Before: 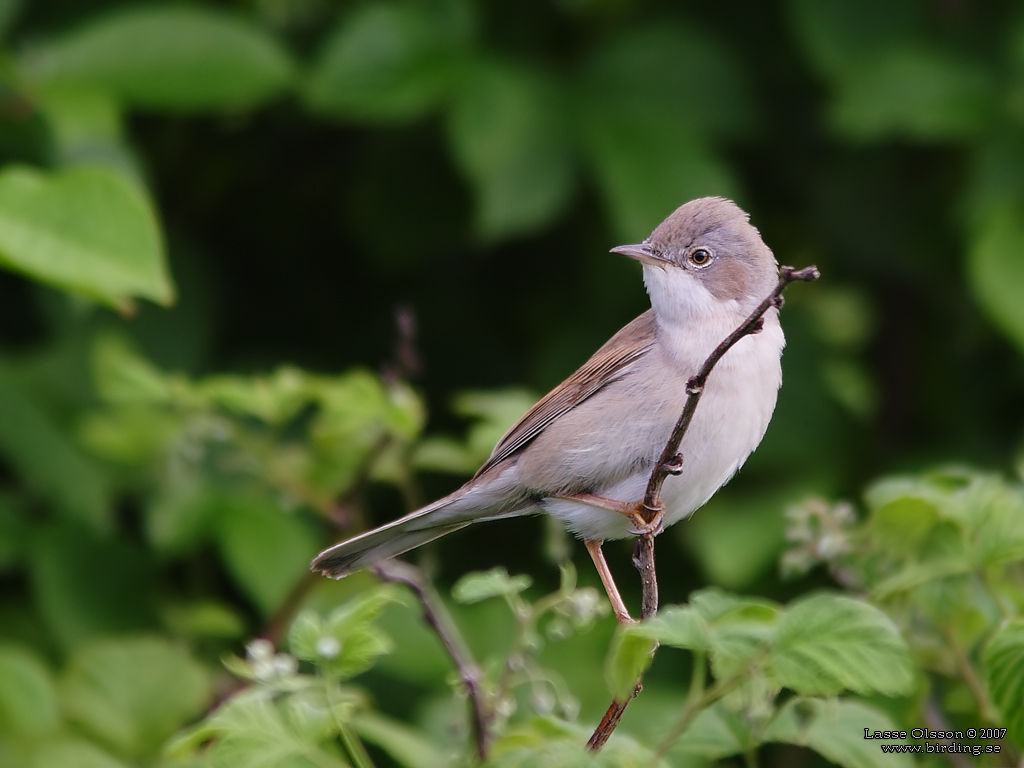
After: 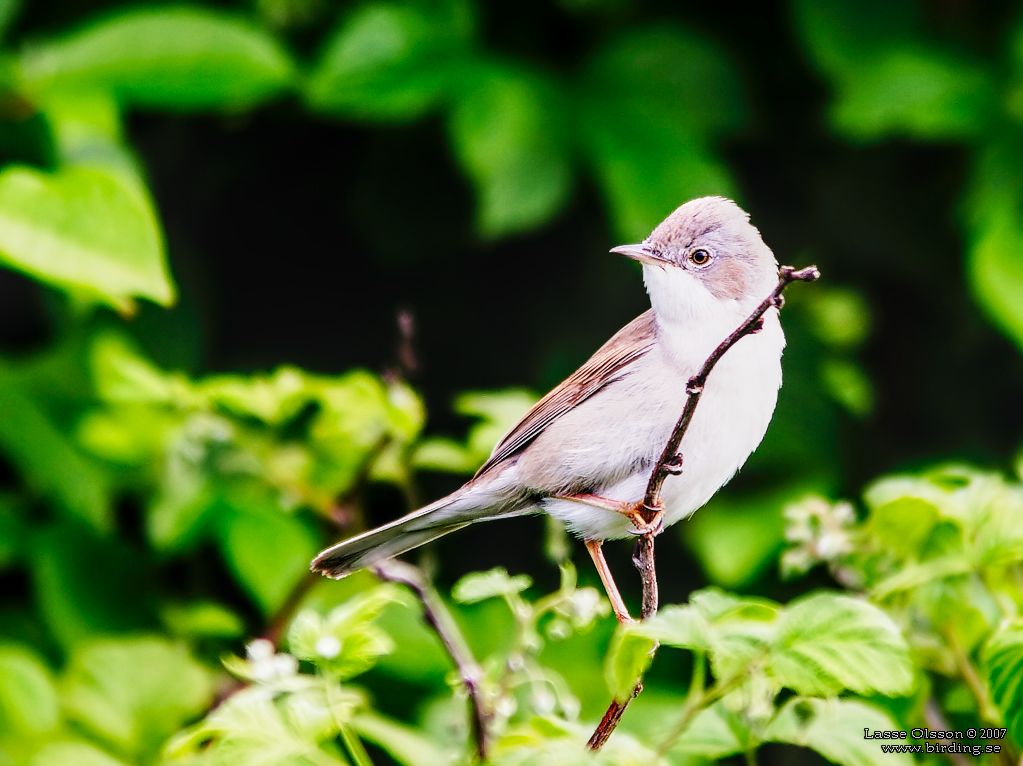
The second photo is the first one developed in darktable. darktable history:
crop: top 0.05%, bottom 0.098%
base curve: curves: ch0 [(0, 0) (0.005, 0.002) (0.15, 0.3) (0.4, 0.7) (0.75, 0.95) (1, 1)], preserve colors none
local contrast: on, module defaults
tone curve: curves: ch0 [(0, 0) (0.003, 0.008) (0.011, 0.008) (0.025, 0.011) (0.044, 0.017) (0.069, 0.026) (0.1, 0.039) (0.136, 0.054) (0.177, 0.093) (0.224, 0.15) (0.277, 0.21) (0.335, 0.285) (0.399, 0.366) (0.468, 0.462) (0.543, 0.564) (0.623, 0.679) (0.709, 0.79) (0.801, 0.883) (0.898, 0.95) (1, 1)], preserve colors none
